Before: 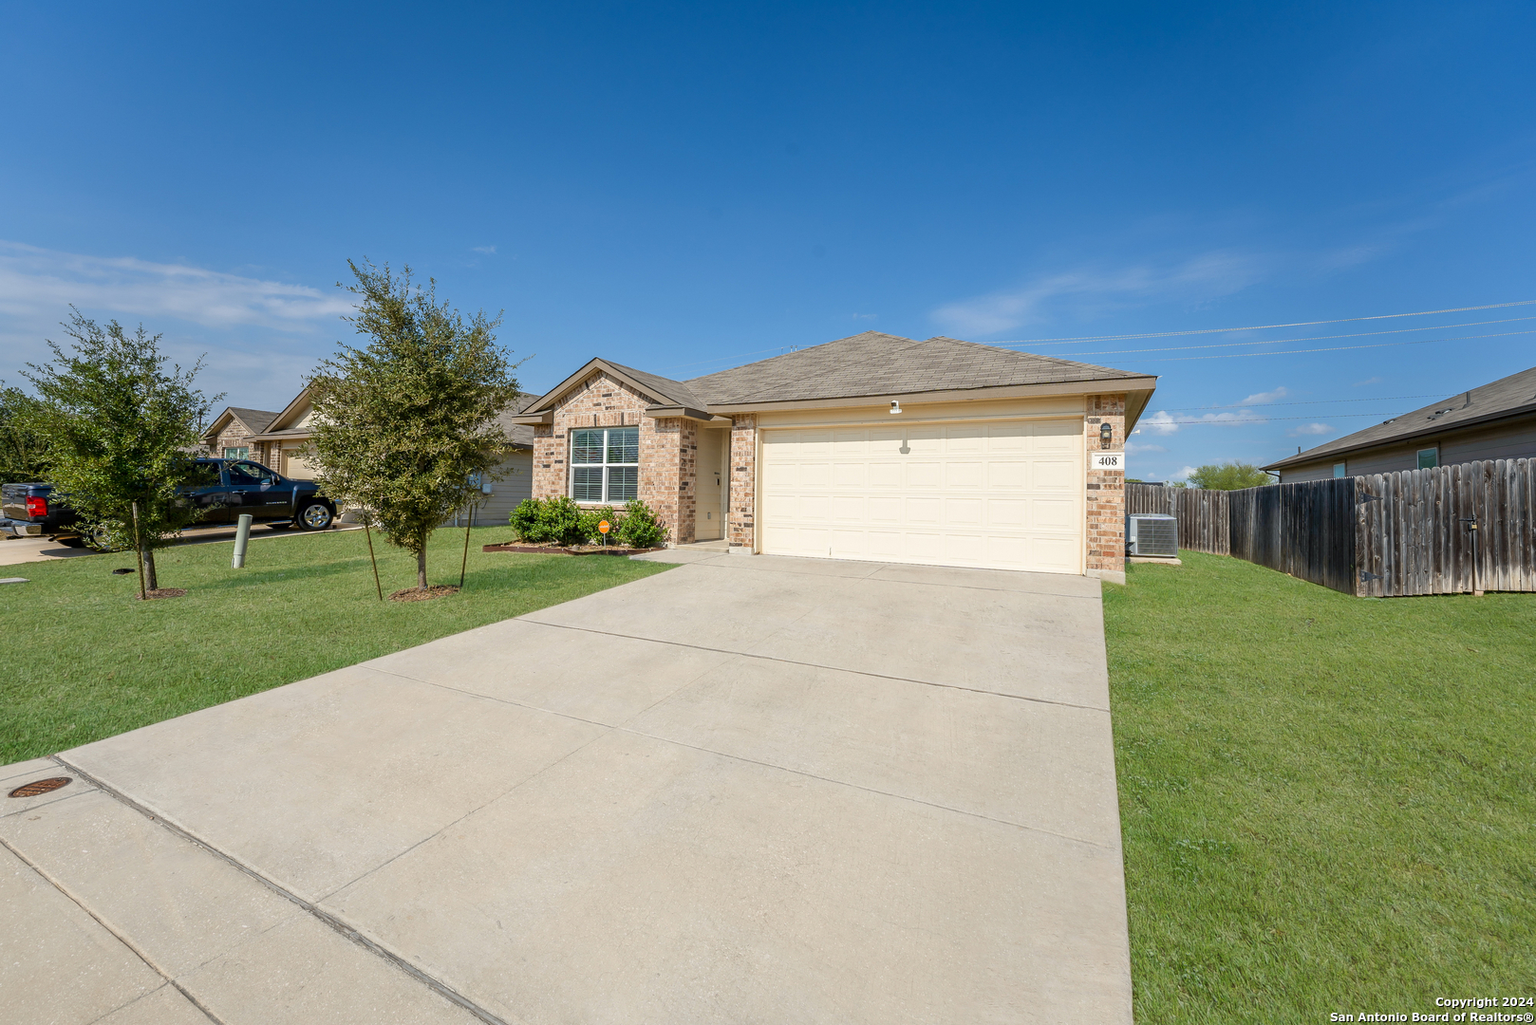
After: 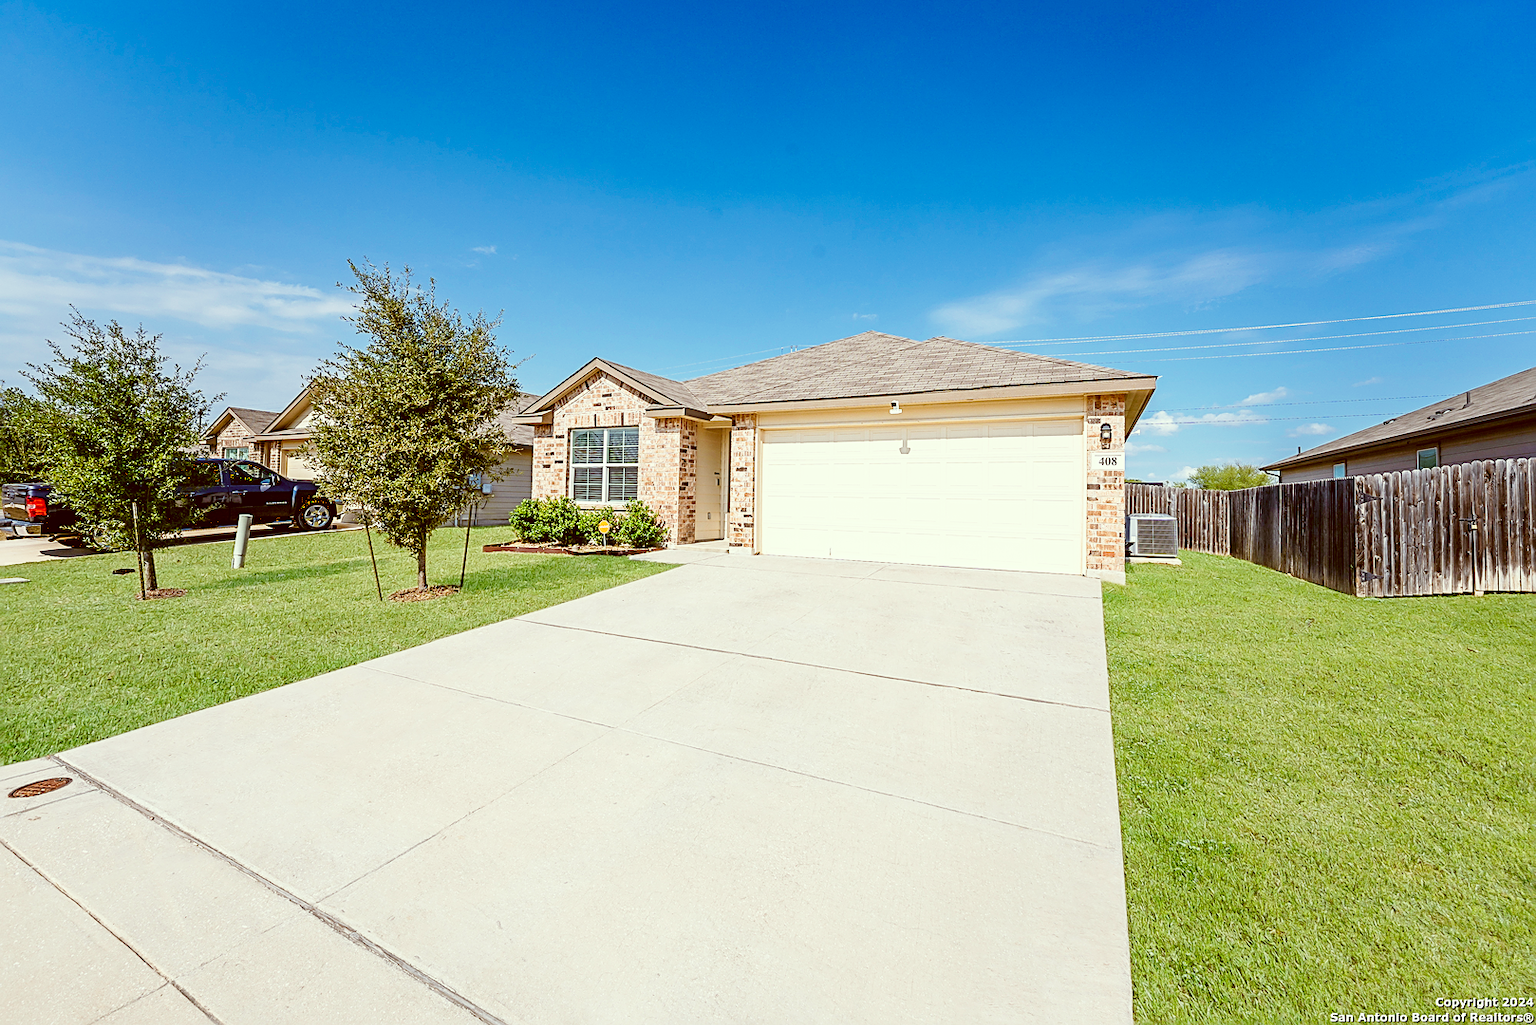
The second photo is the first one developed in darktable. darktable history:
base curve: curves: ch0 [(0, 0) (0.005, 0.002) (0.15, 0.3) (0.4, 0.7) (0.75, 0.95) (1, 1)], preserve colors none
sharpen: amount 0.75
color calibration: output R [0.999, 0.026, -0.11, 0], output G [-0.019, 1.037, -0.099, 0], output B [0.022, -0.023, 0.902, 0], illuminant custom, x 0.367, y 0.392, temperature 4437.75 K, clip negative RGB from gamut false
color correction: highlights a* -5.94, highlights b* 9.48, shadows a* 10.12, shadows b* 23.94
